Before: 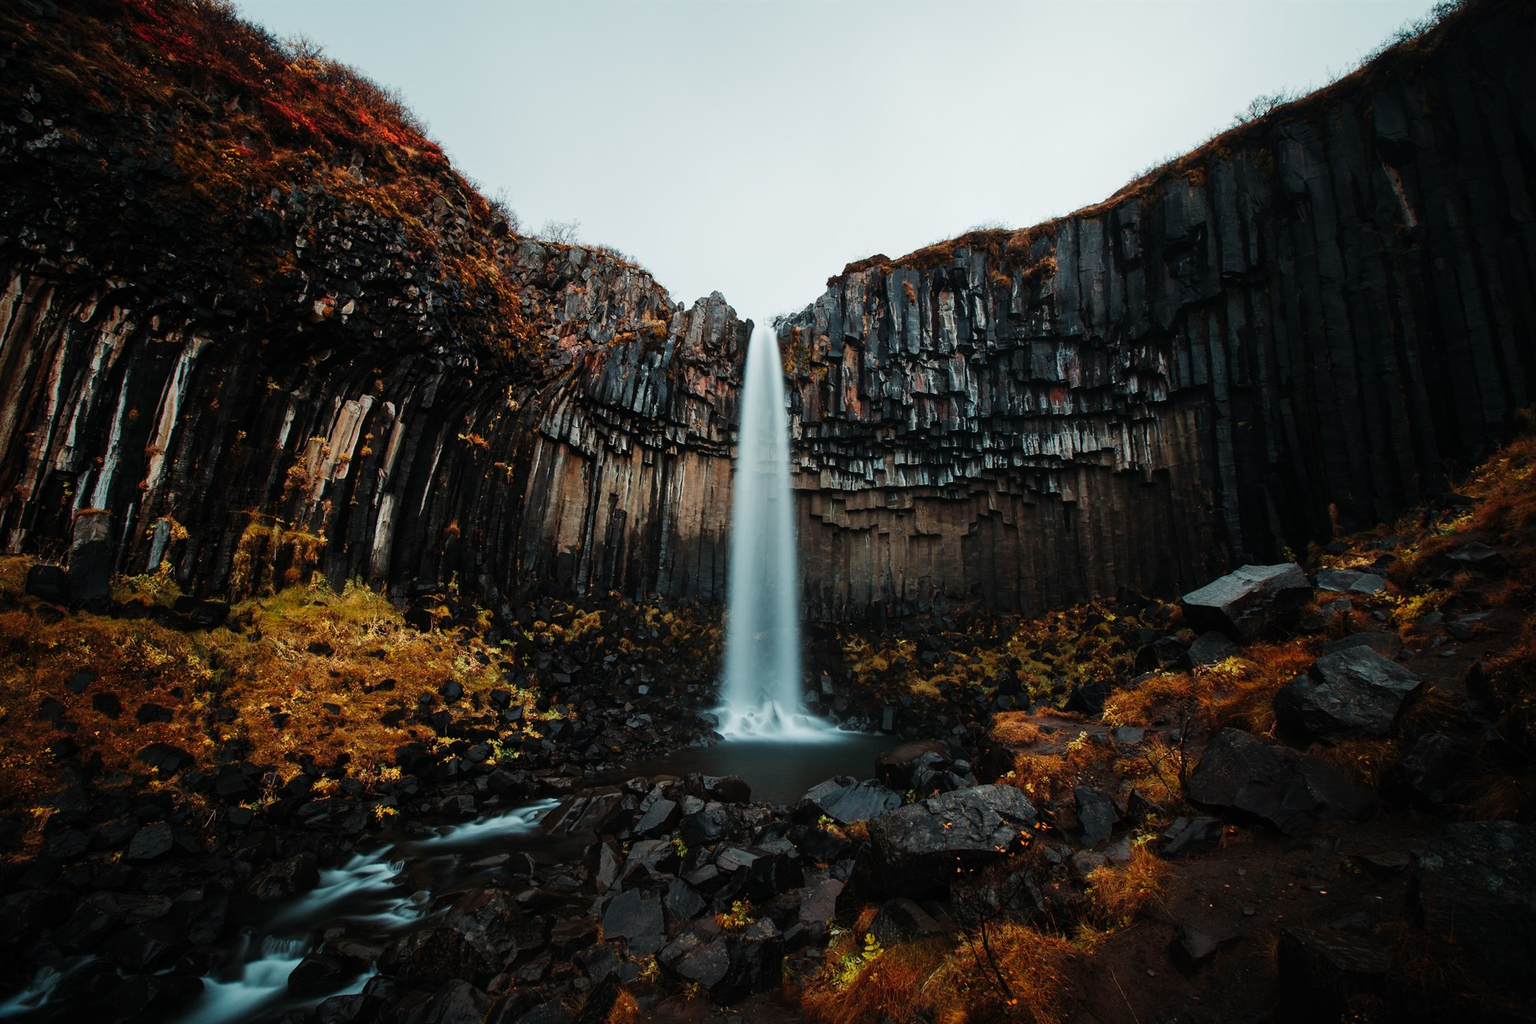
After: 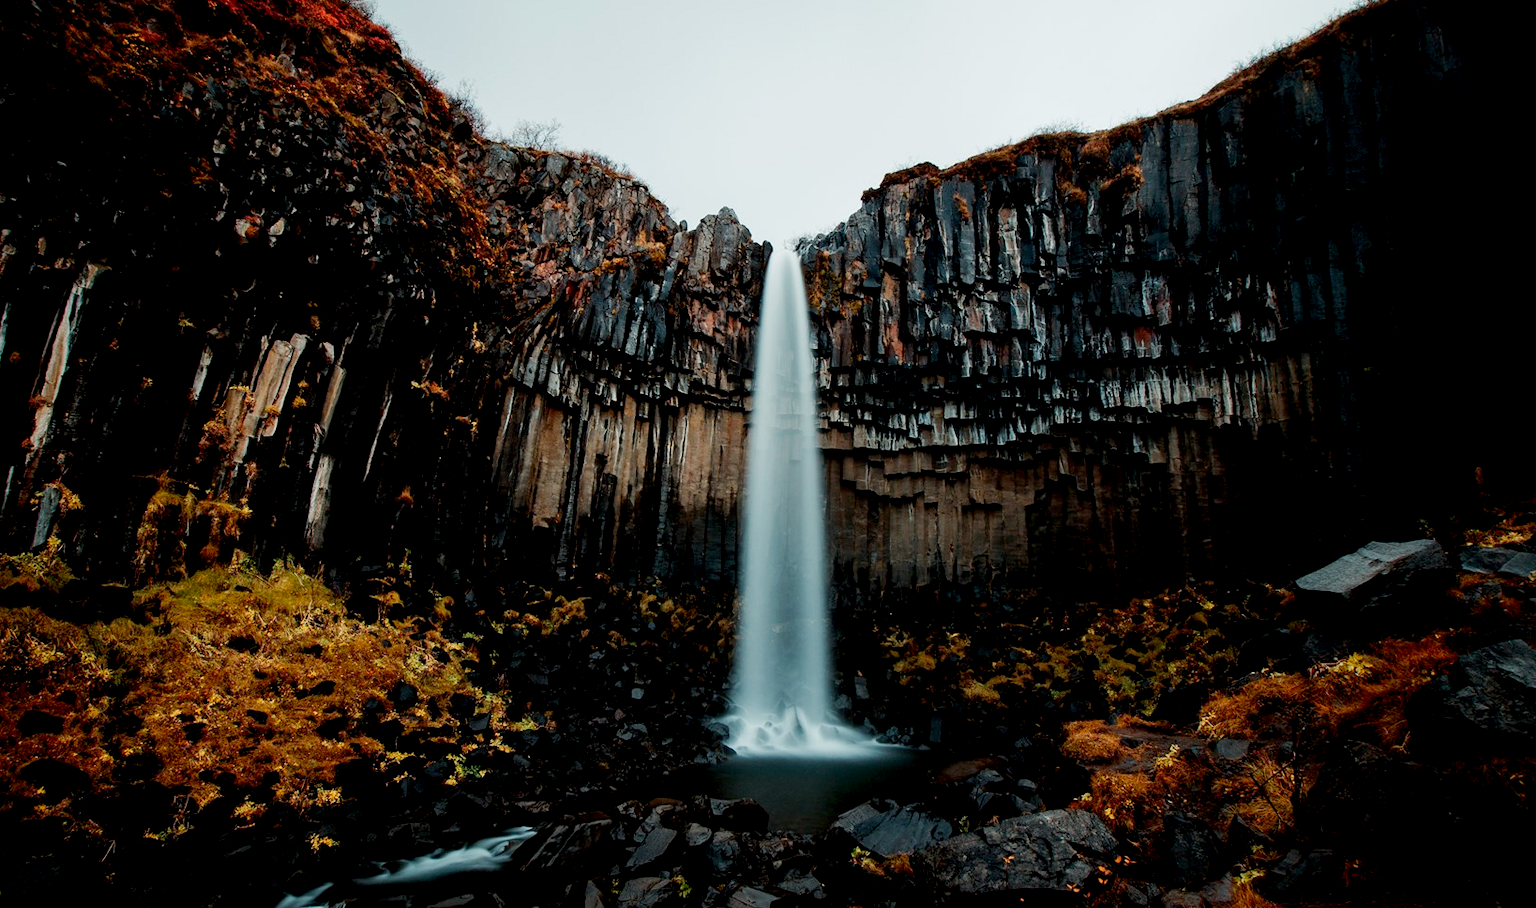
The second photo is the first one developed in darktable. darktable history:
crop: left 7.913%, top 11.891%, right 10.177%, bottom 15.386%
exposure: black level correction 0.013, compensate highlight preservation false
